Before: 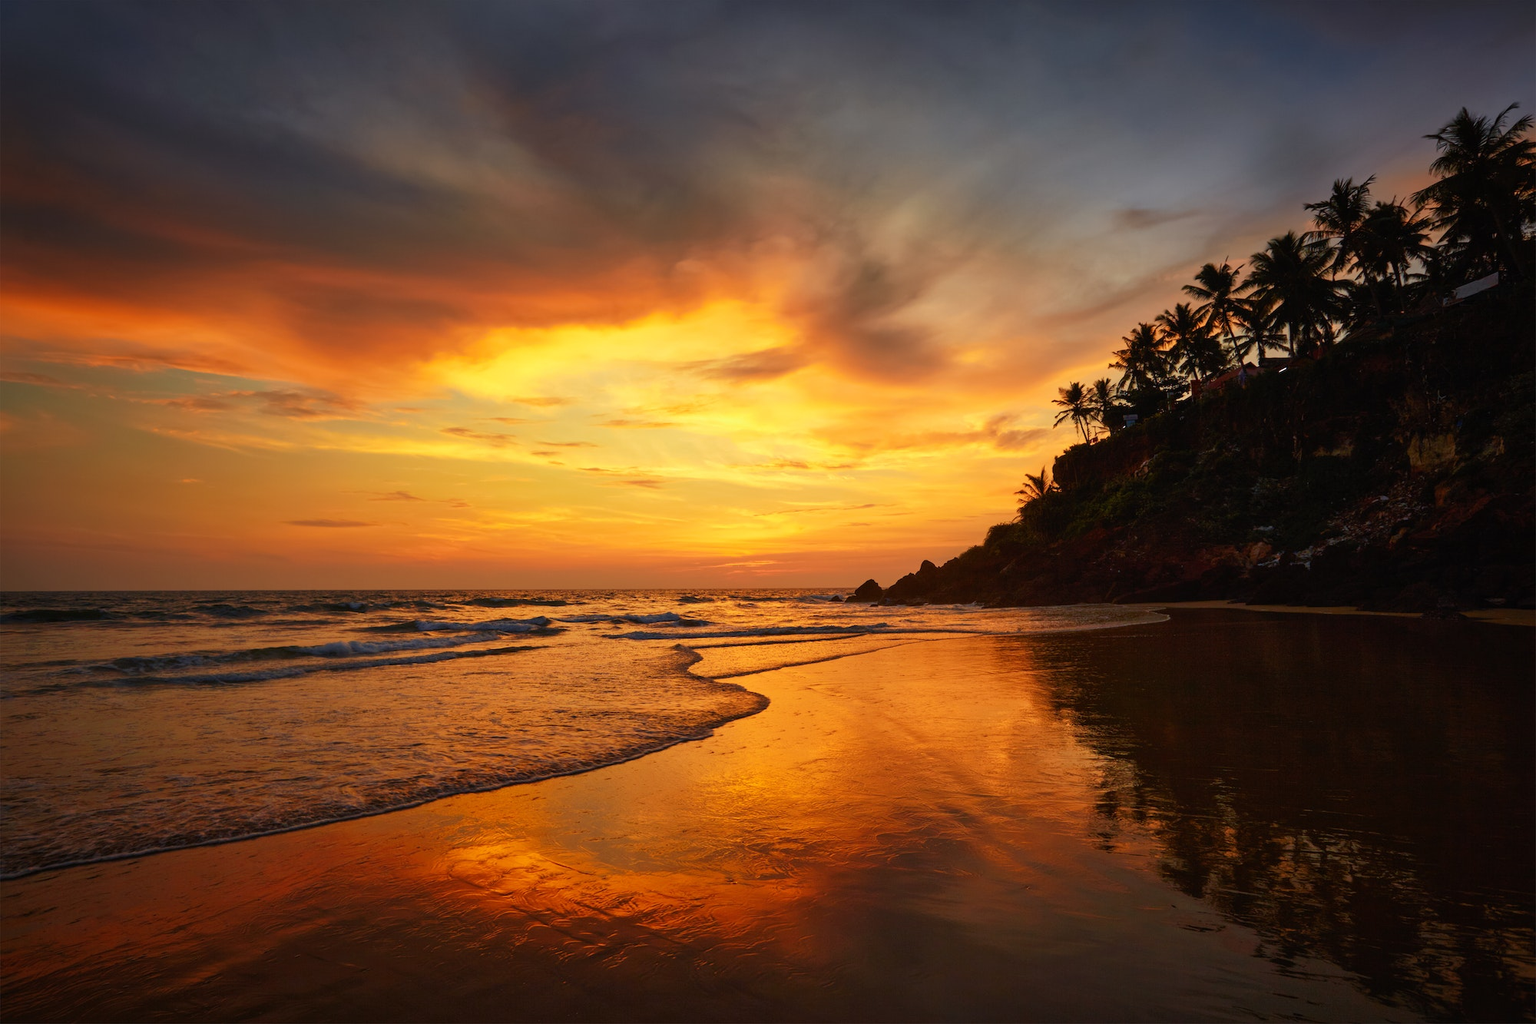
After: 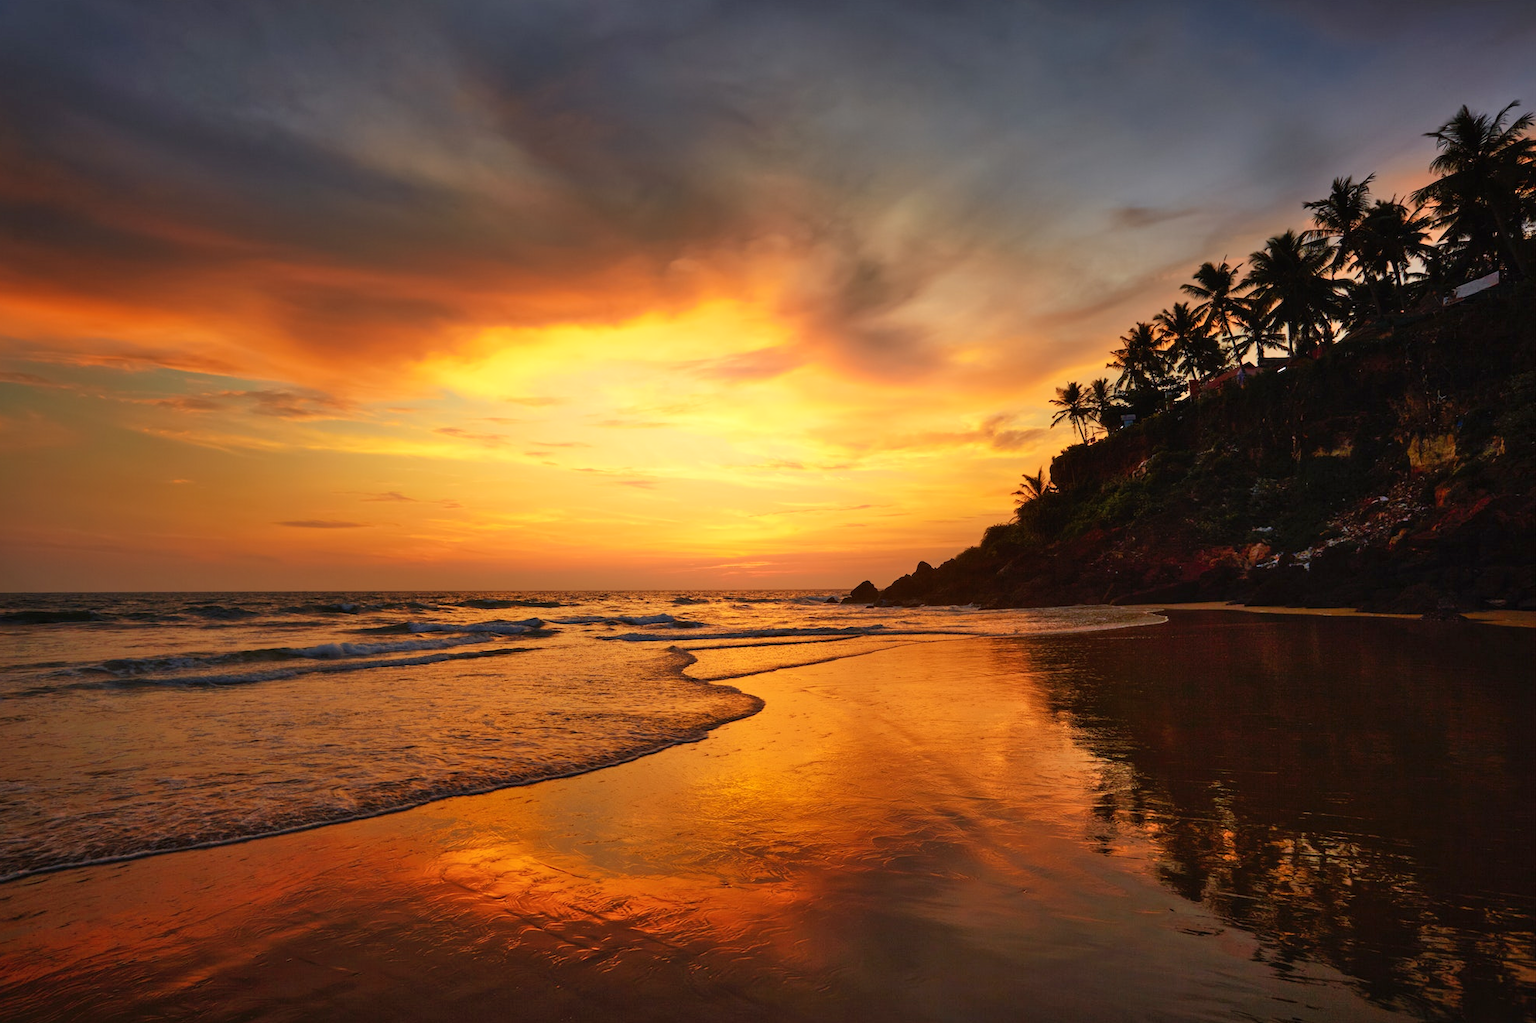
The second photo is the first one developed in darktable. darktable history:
shadows and highlights: highlights 70.79, soften with gaussian
crop and rotate: left 0.748%, top 0.319%, bottom 0.383%
